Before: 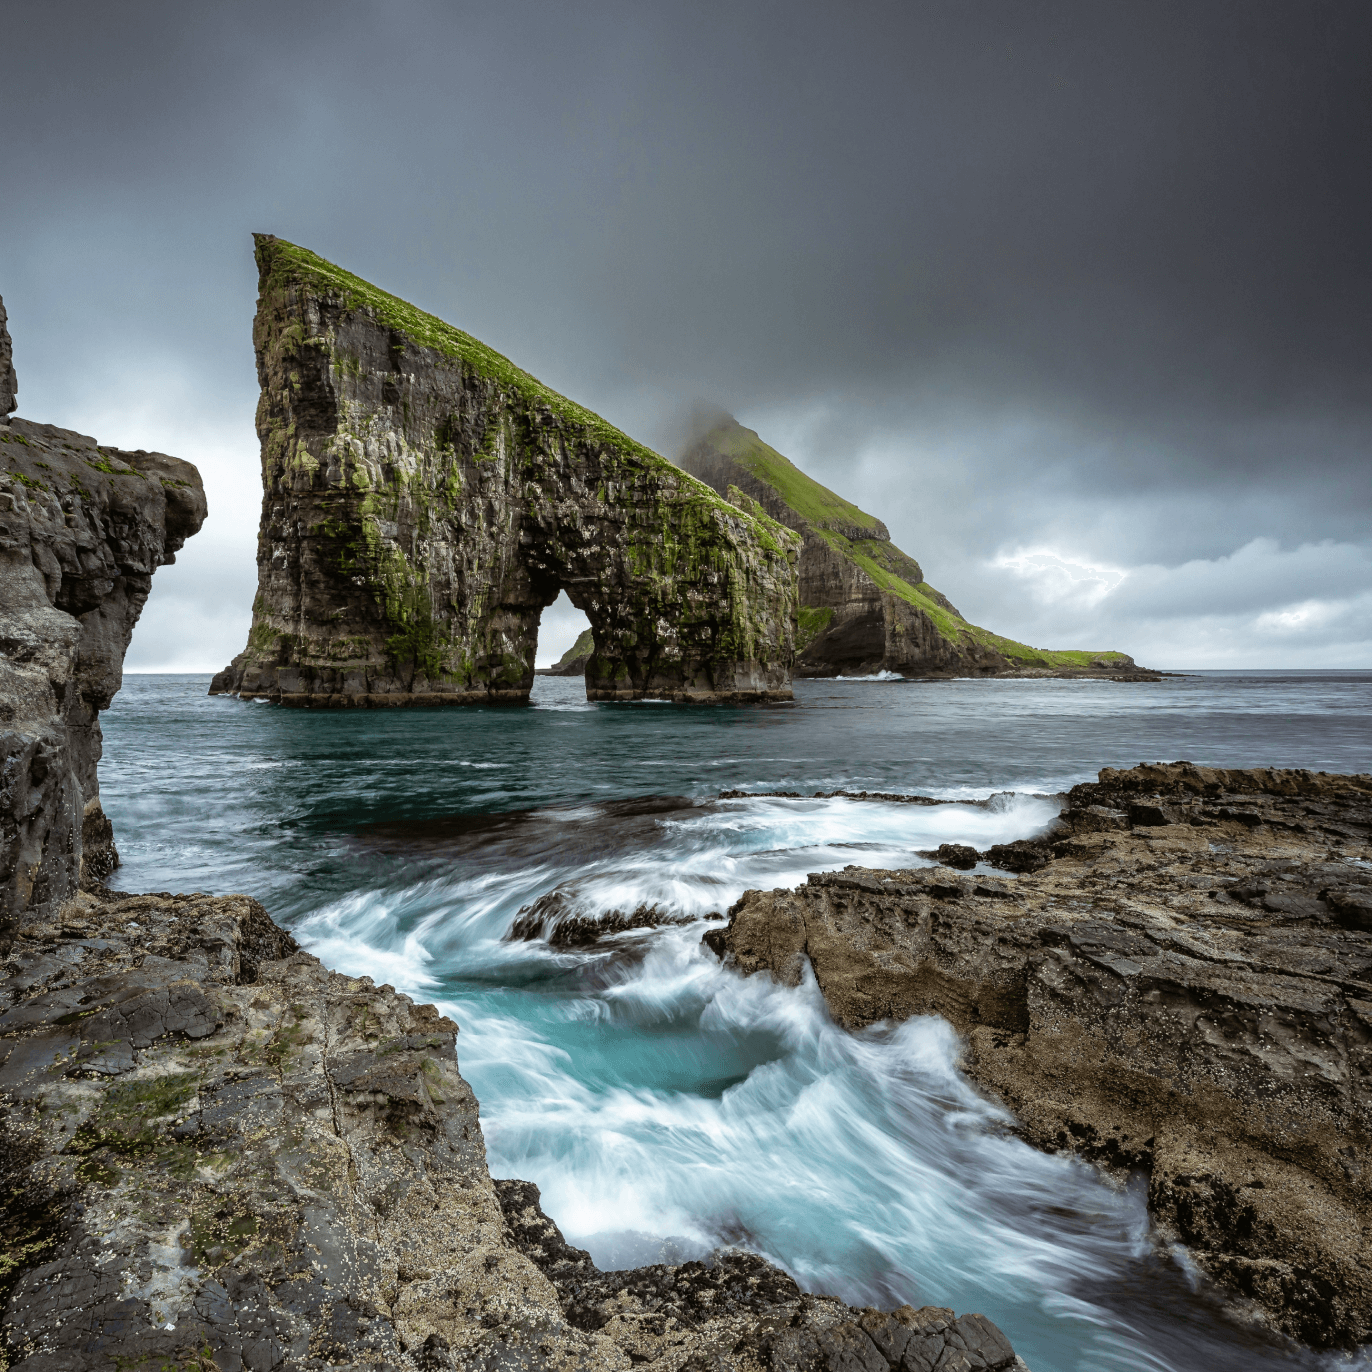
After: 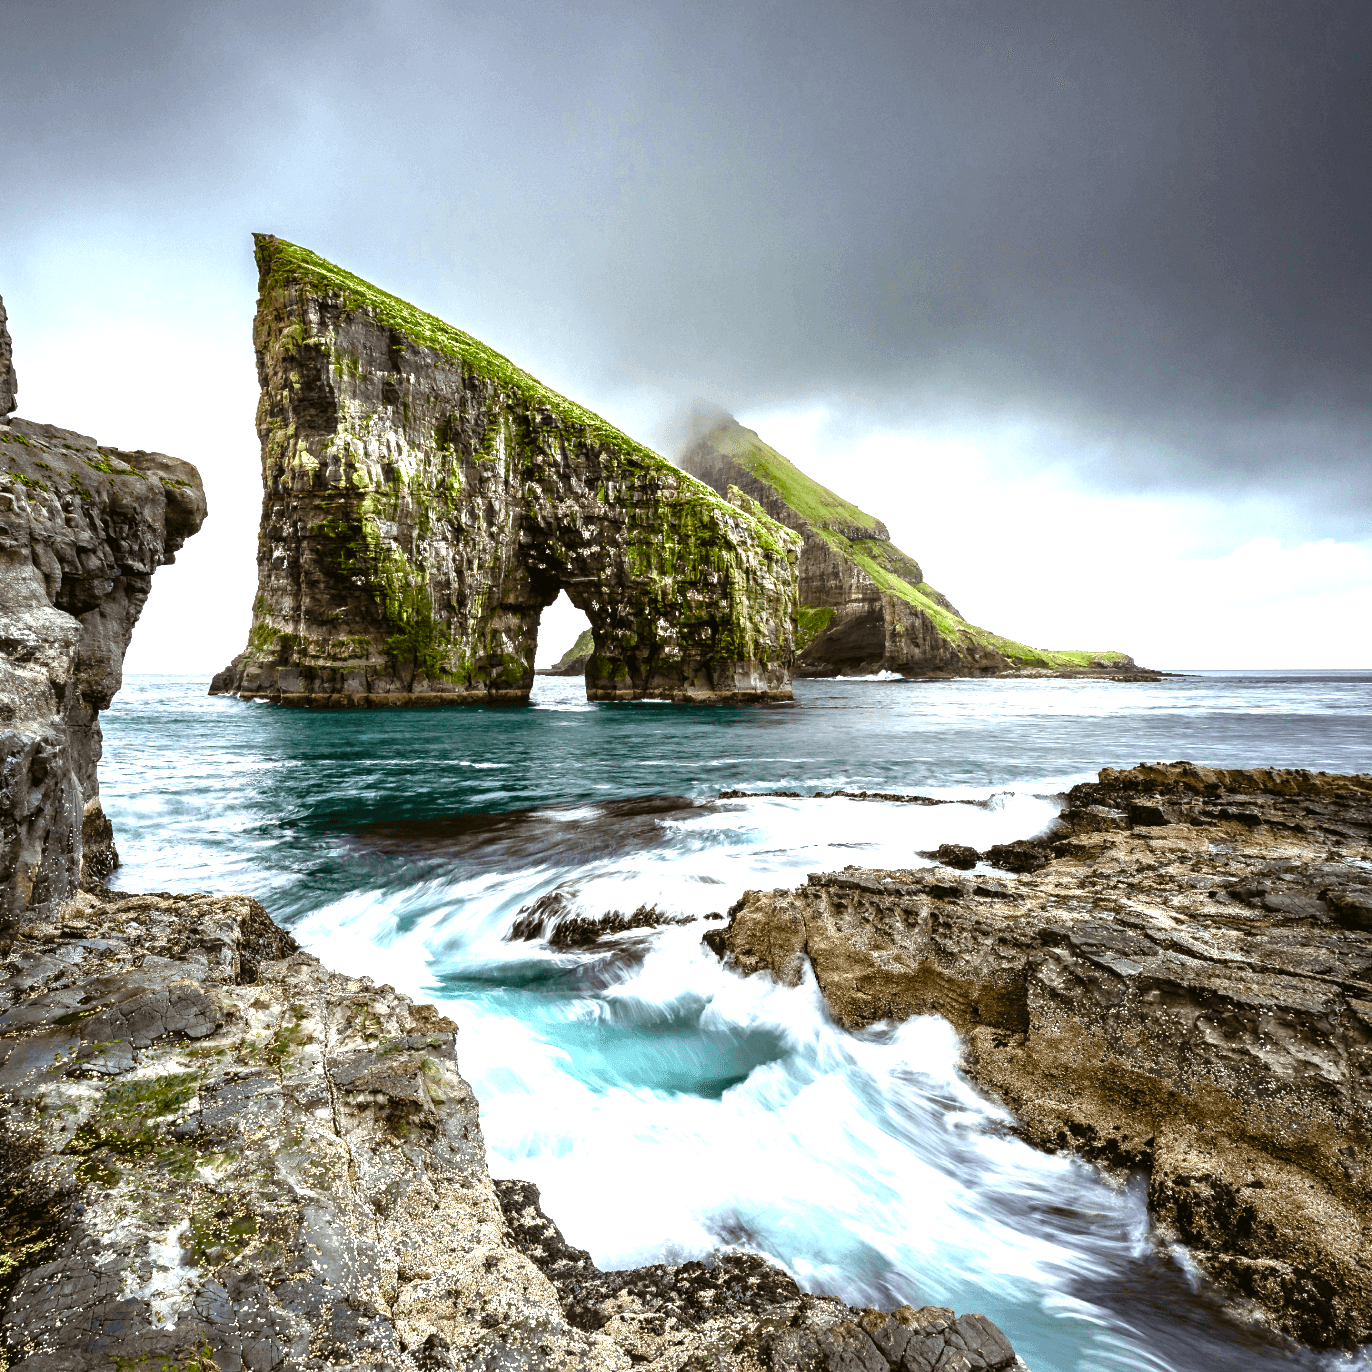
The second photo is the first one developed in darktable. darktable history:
exposure: exposure 1.137 EV, compensate highlight preservation false
color balance rgb: perceptual saturation grading › highlights -29.58%, perceptual saturation grading › mid-tones 29.47%, perceptual saturation grading › shadows 59.73%, perceptual brilliance grading › global brilliance -17.79%, perceptual brilliance grading › highlights 28.73%, global vibrance 15.44%
